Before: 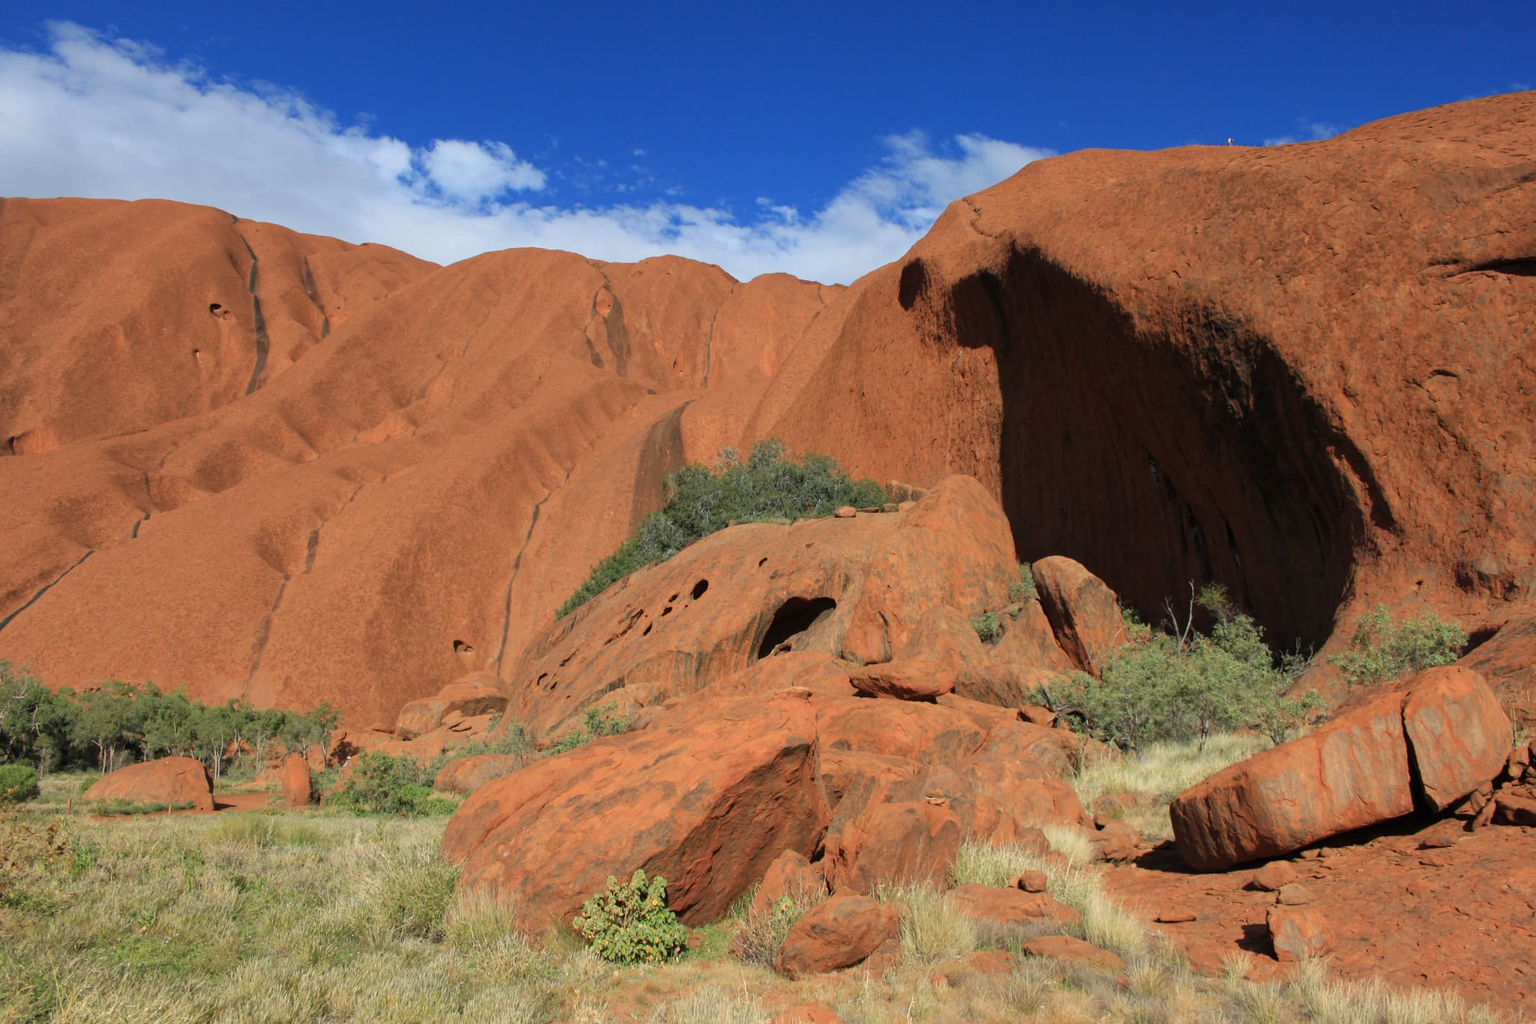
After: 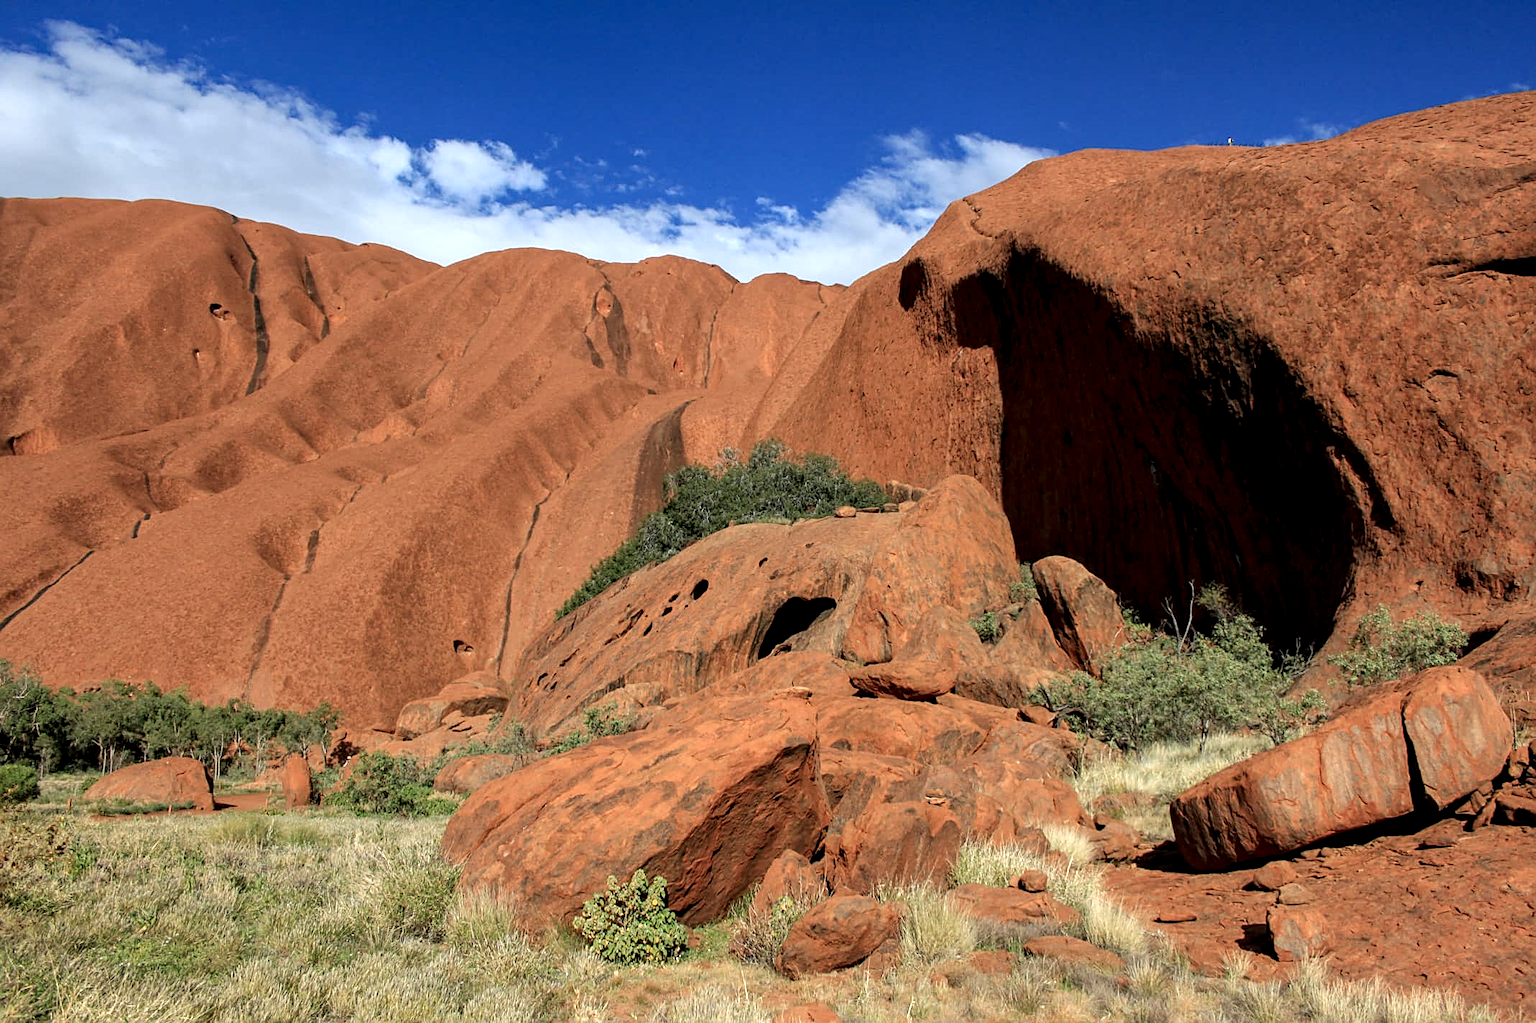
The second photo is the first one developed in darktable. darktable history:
local contrast: highlights 60%, shadows 60%, detail 160%
sharpen: on, module defaults
